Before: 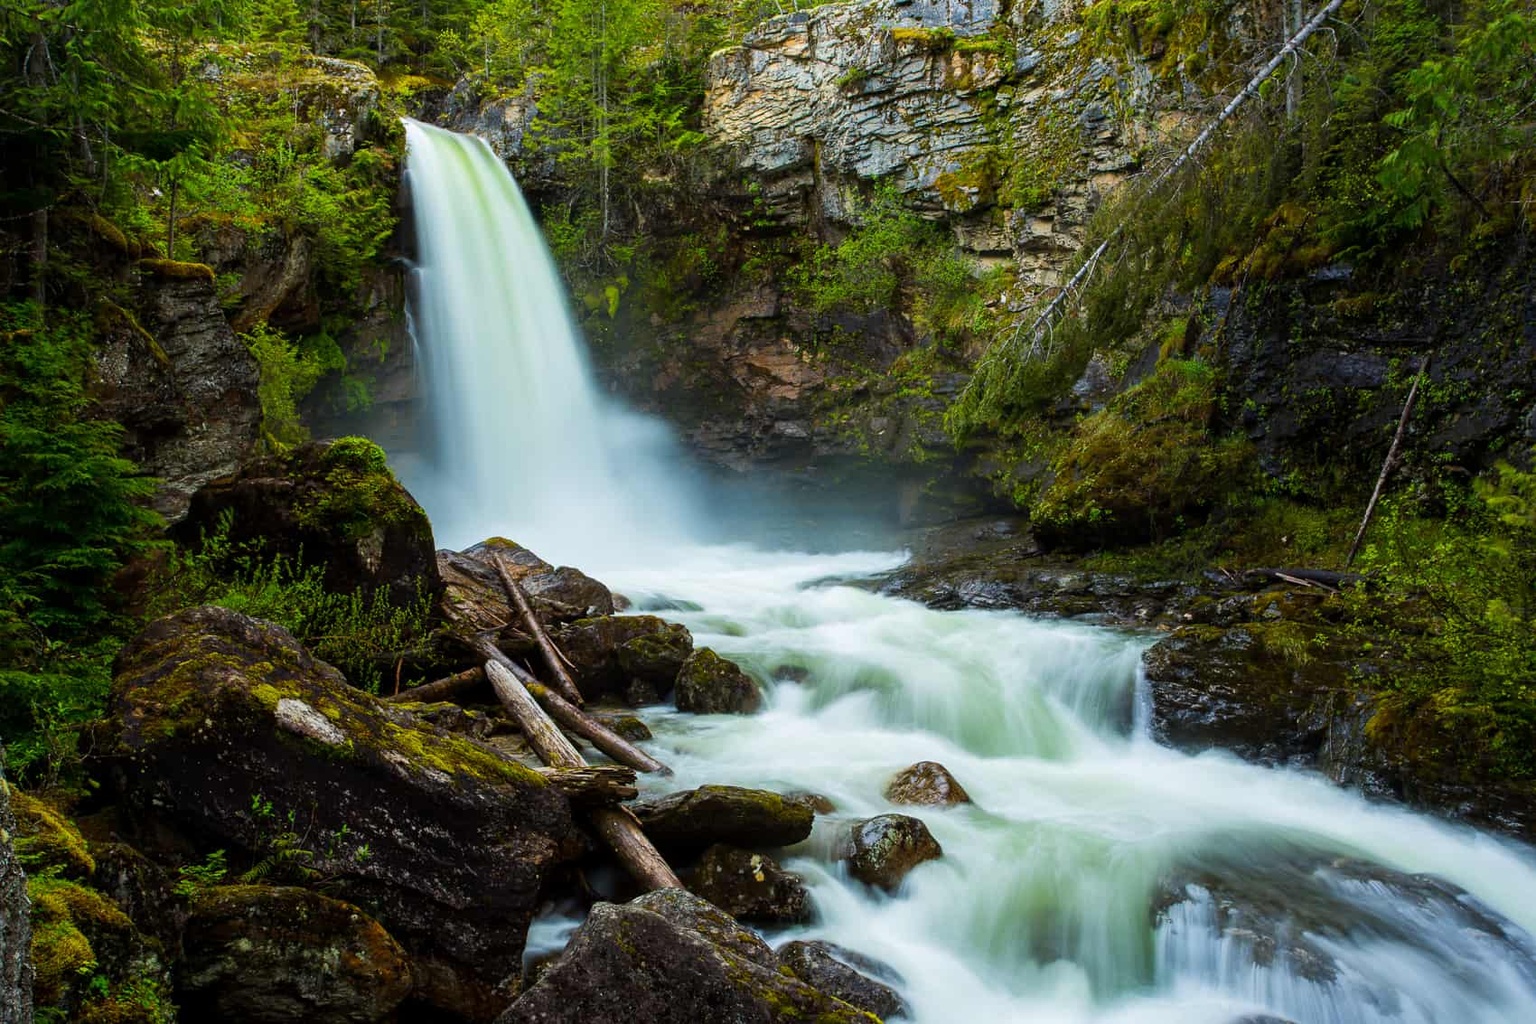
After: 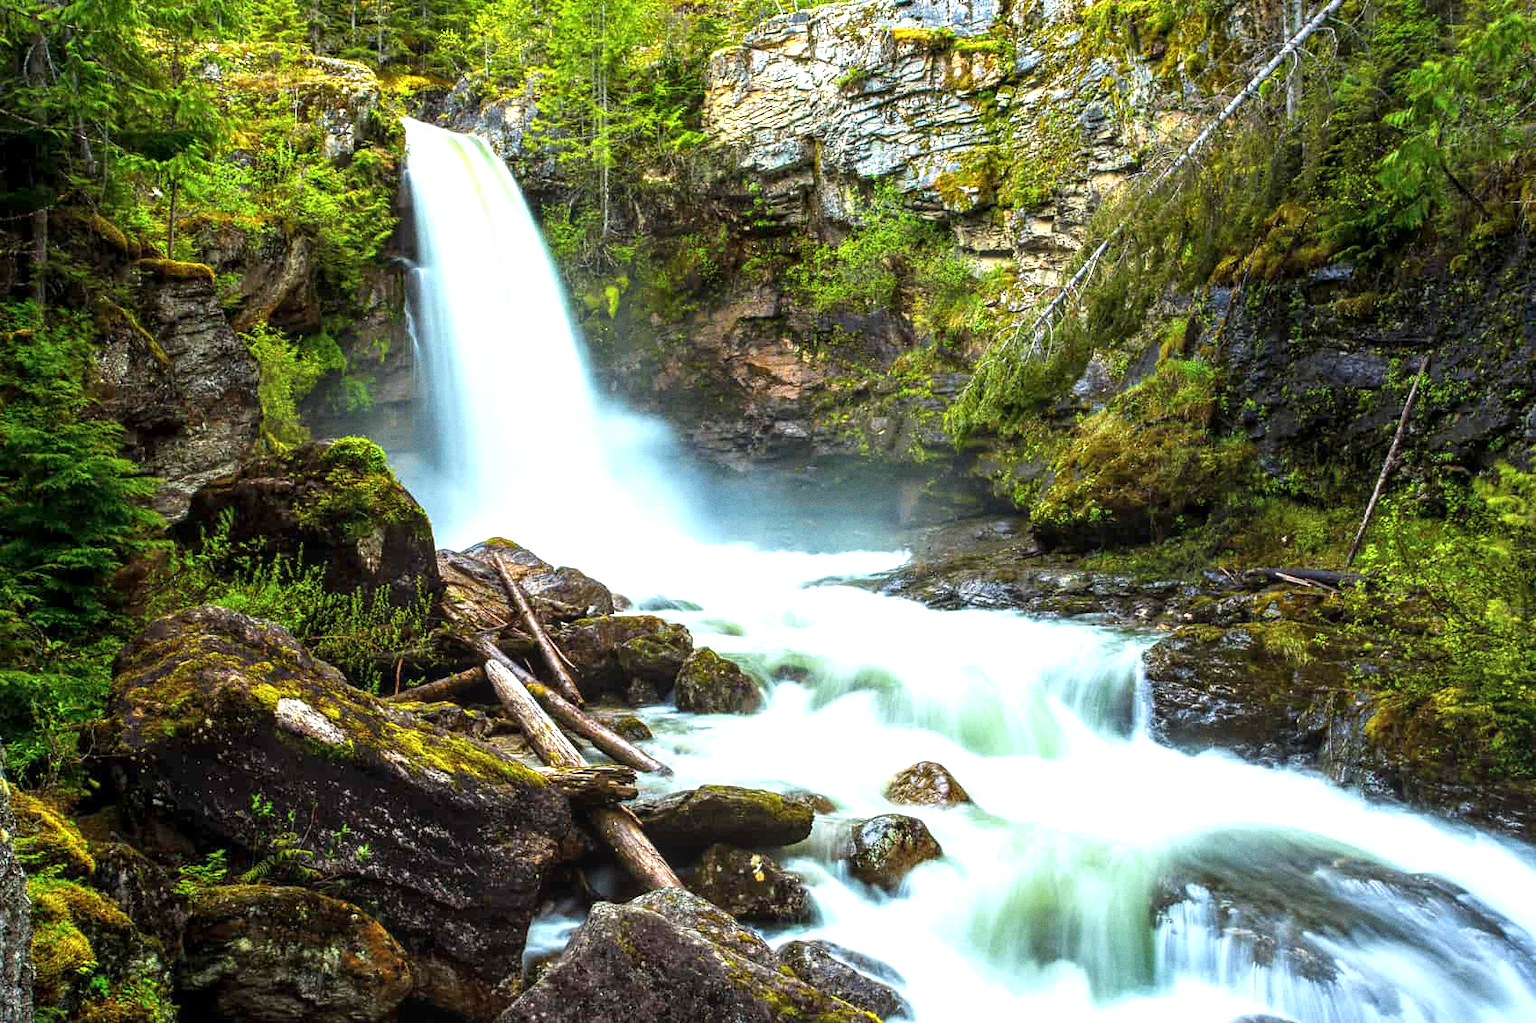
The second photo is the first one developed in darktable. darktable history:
exposure: black level correction 0, exposure 1.2 EV, compensate exposure bias true, compensate highlight preservation false
grain: coarseness 7.08 ISO, strength 21.67%, mid-tones bias 59.58%
local contrast: on, module defaults
